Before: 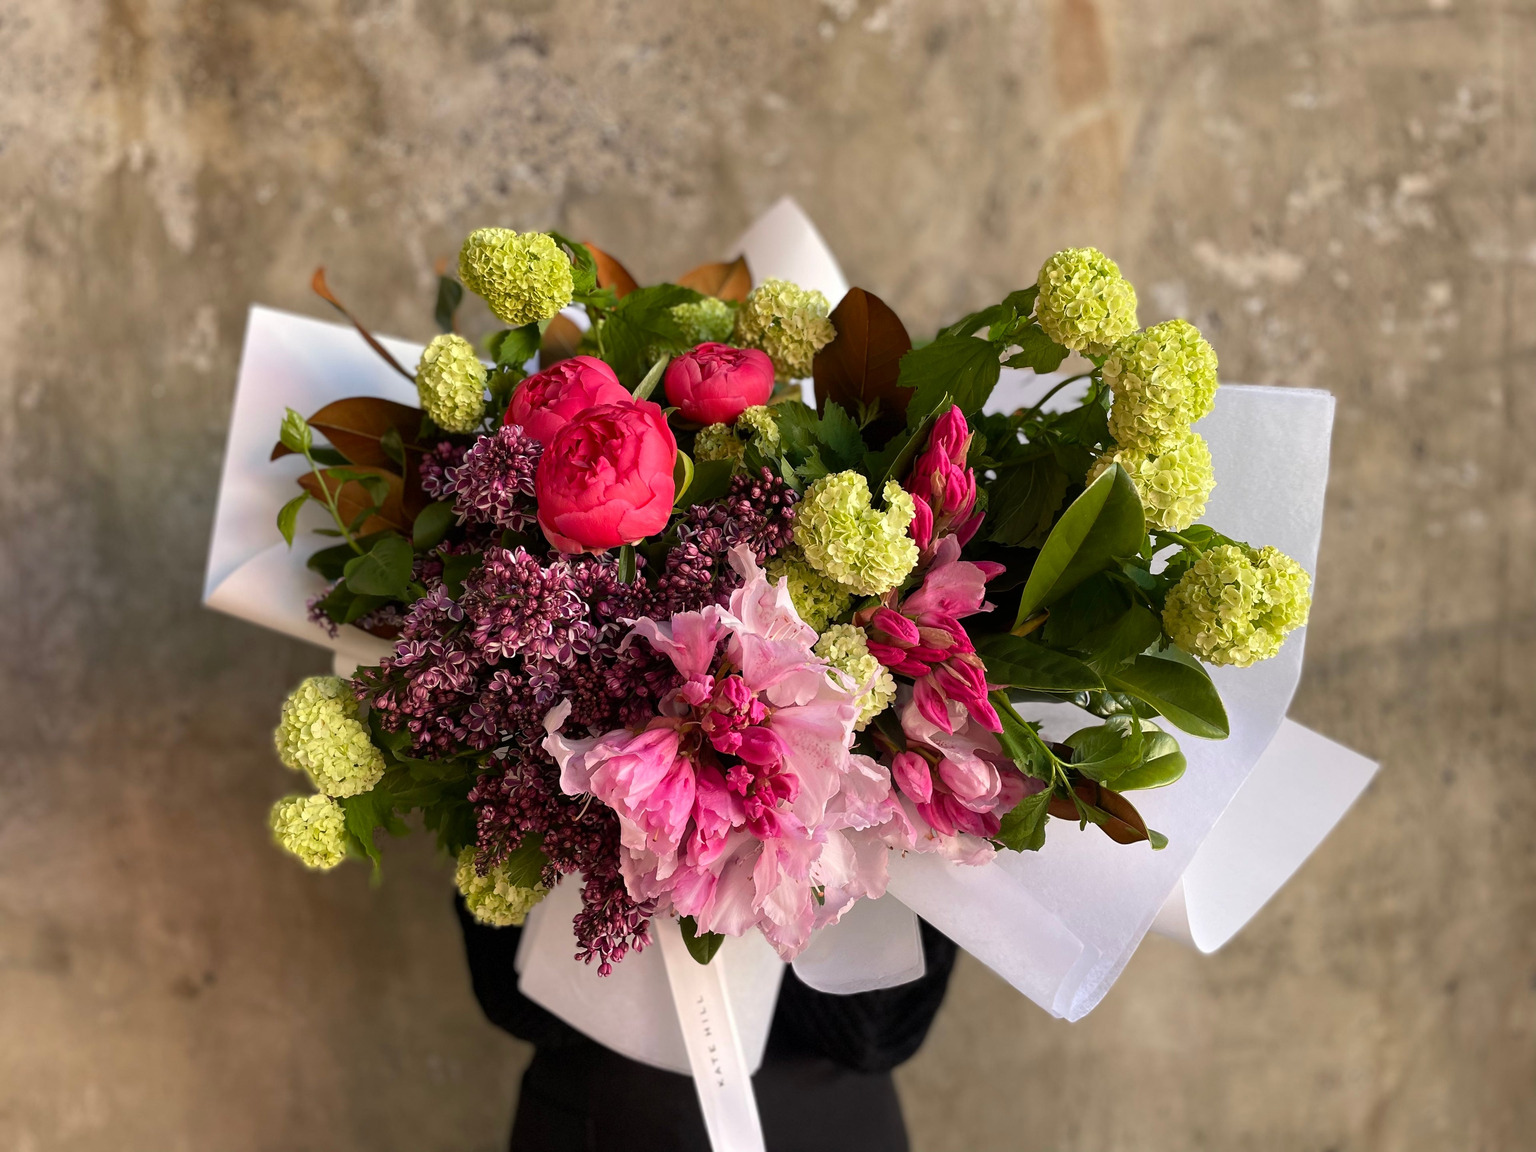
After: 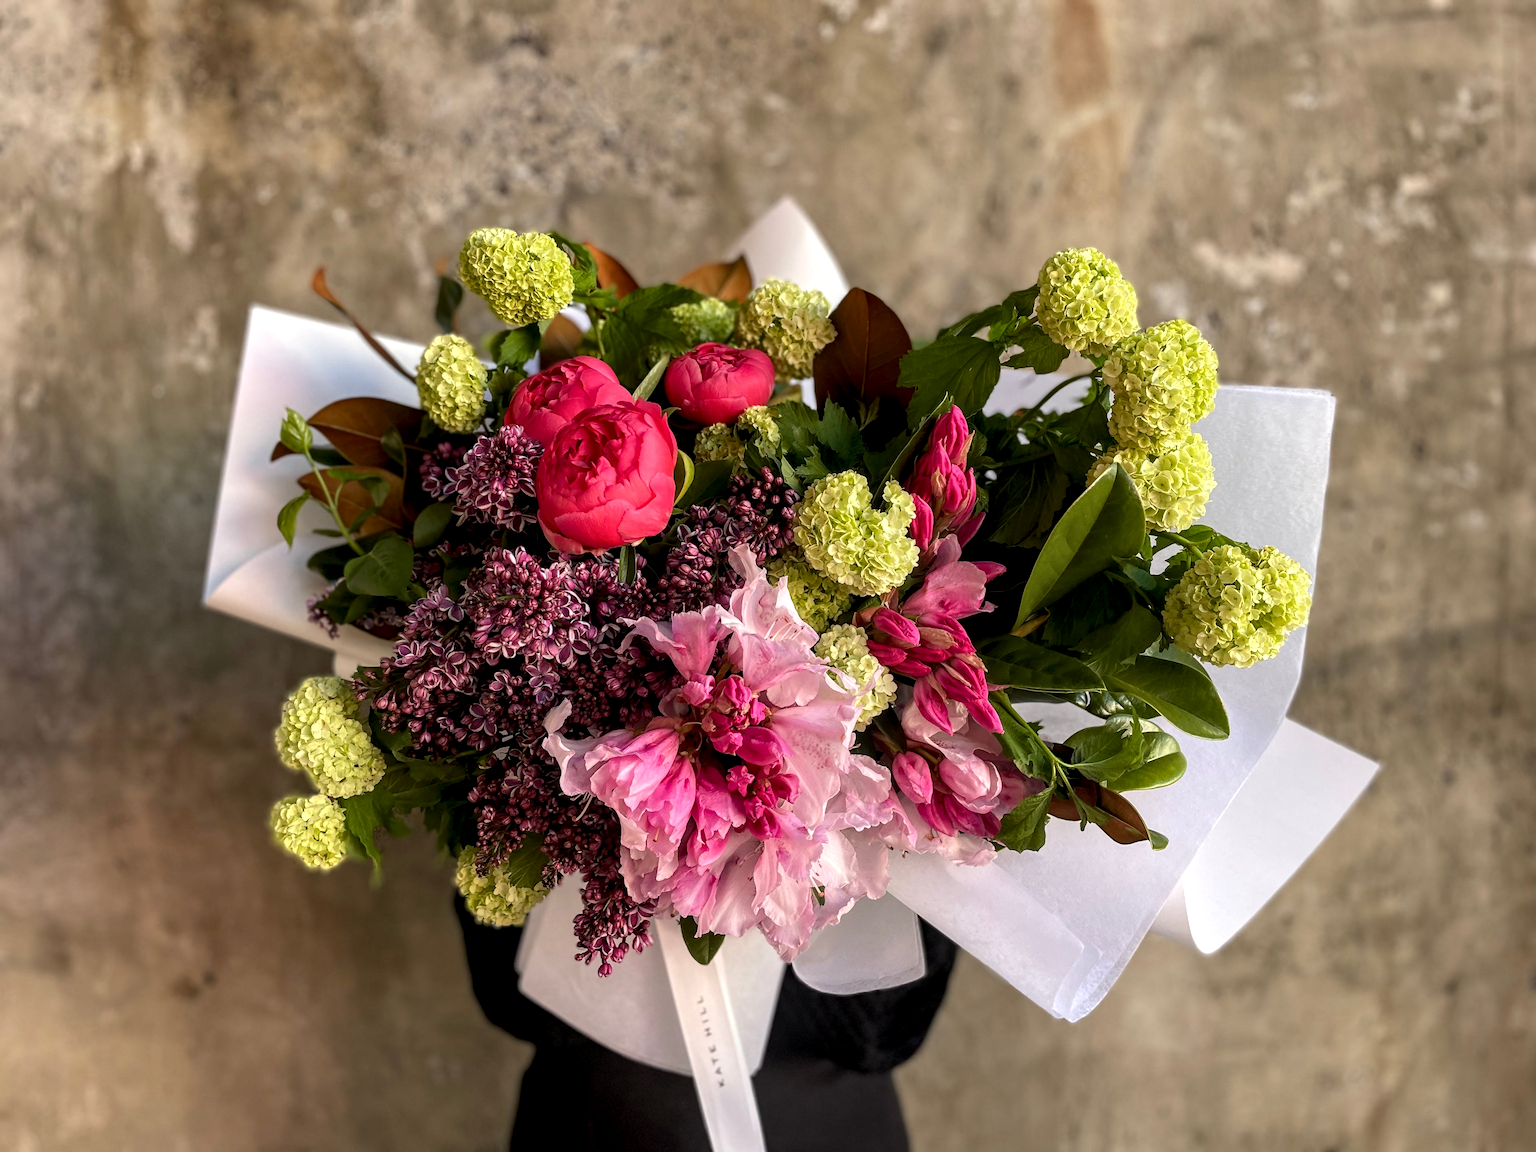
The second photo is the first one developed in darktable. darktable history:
local contrast: detail 144%
exposure: compensate highlight preservation false
